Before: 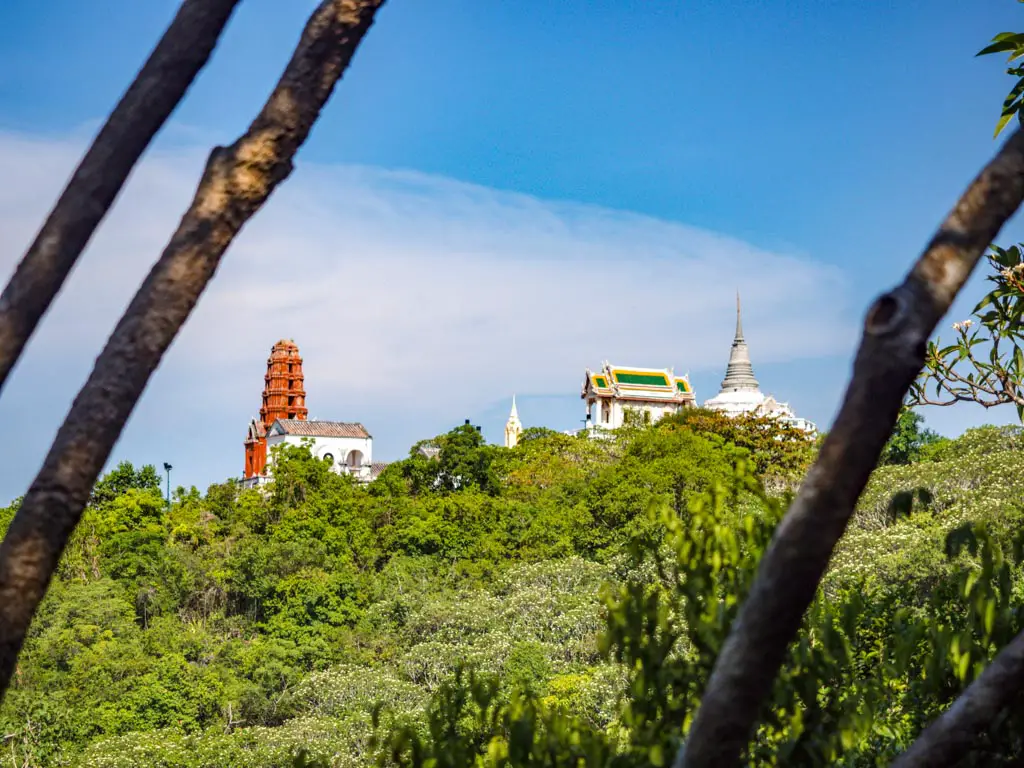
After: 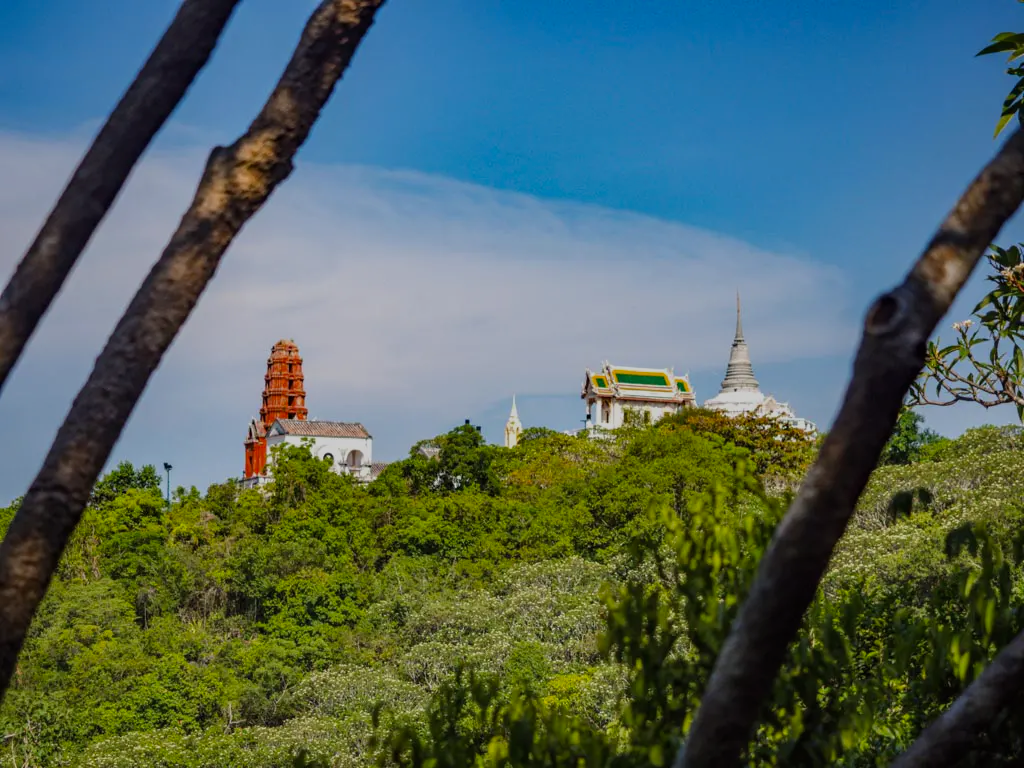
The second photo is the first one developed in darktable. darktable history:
vibrance: vibrance 60%
exposure: black level correction 0, exposure -0.721 EV, compensate highlight preservation false
